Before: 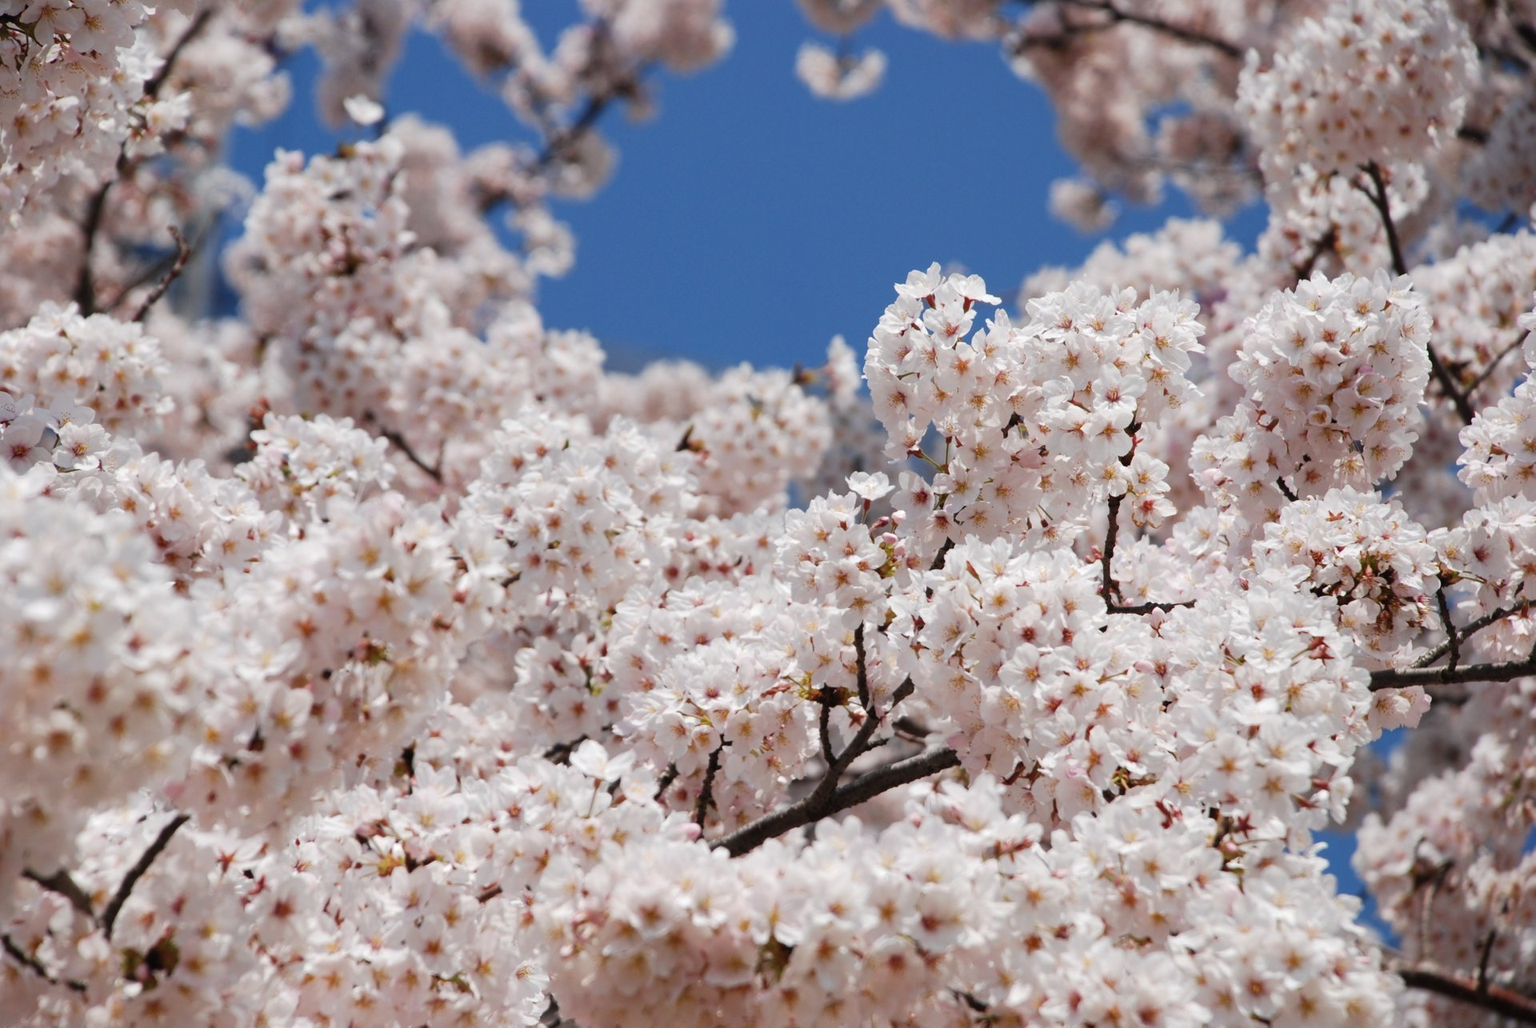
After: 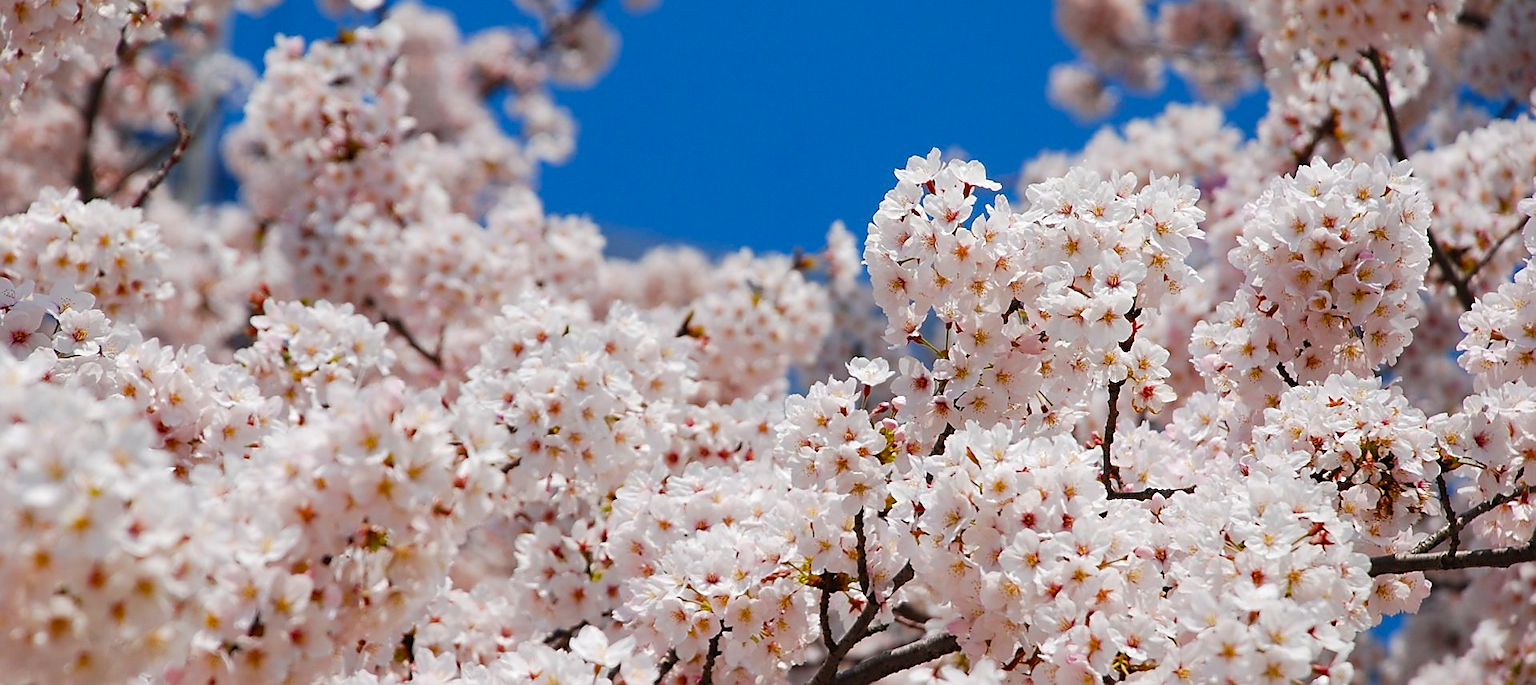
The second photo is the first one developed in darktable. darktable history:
sharpen: radius 1.382, amount 1.259, threshold 0.73
crop: top 11.148%, bottom 22.098%
color balance rgb: perceptual saturation grading › global saturation 36.265%, perceptual saturation grading › shadows 34.996%
